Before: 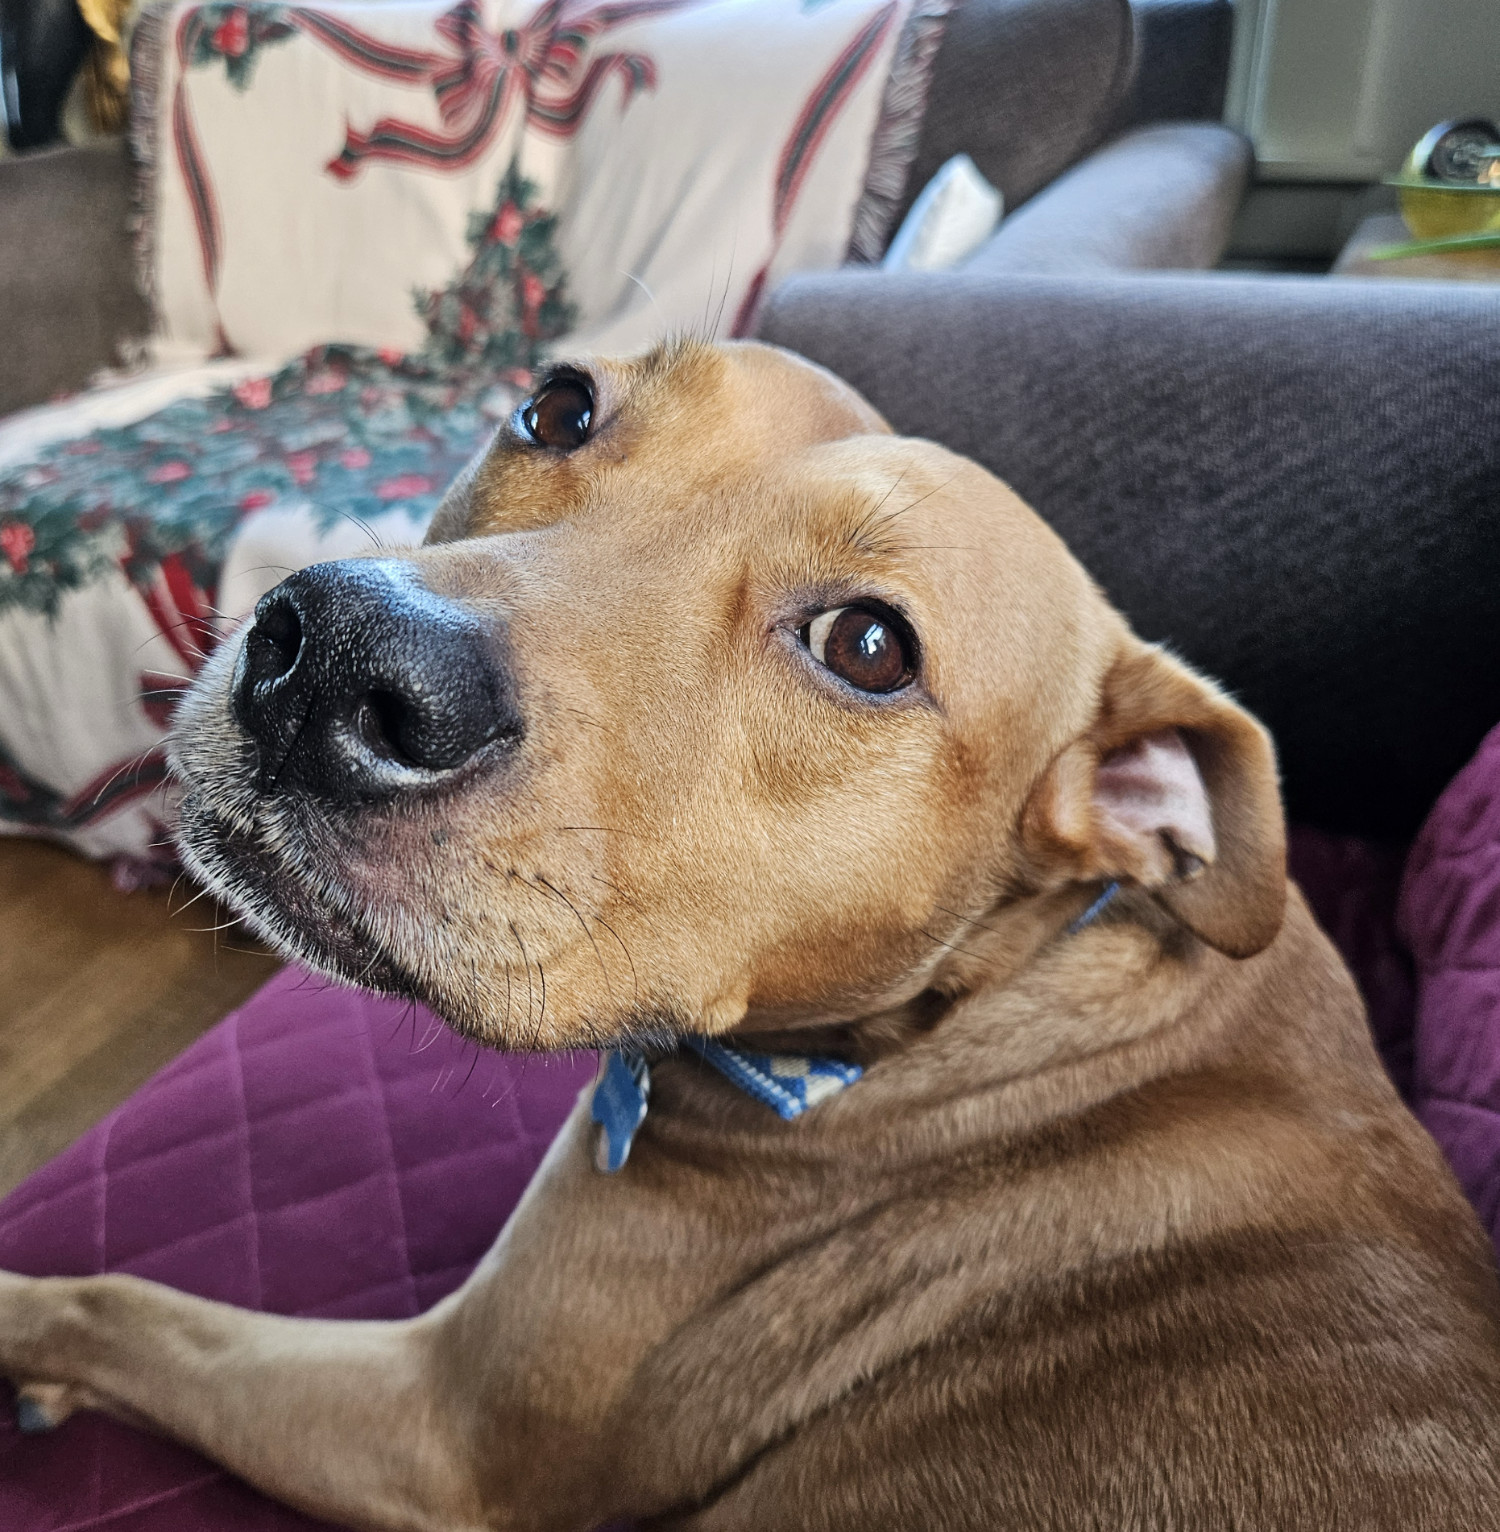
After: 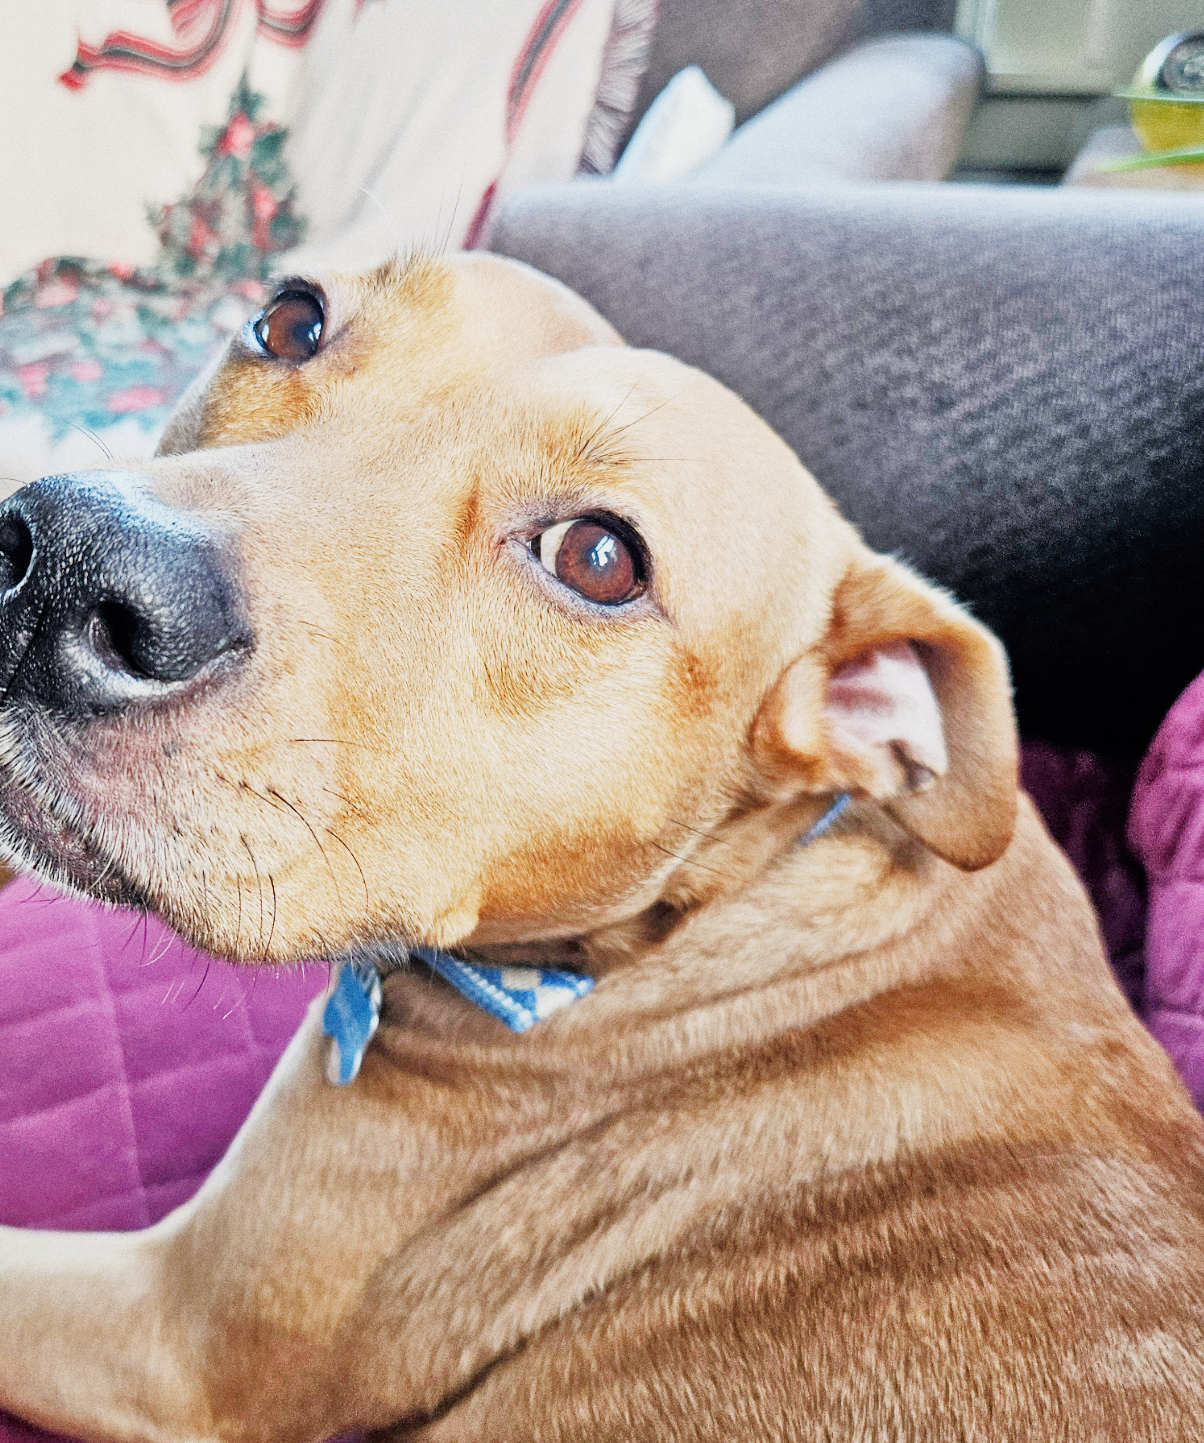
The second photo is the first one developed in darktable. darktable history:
tone equalizer: -7 EV 0.15 EV, -6 EV 0.6 EV, -5 EV 1.15 EV, -4 EV 1.33 EV, -3 EV 1.15 EV, -2 EV 0.6 EV, -1 EV 0.15 EV, mask exposure compensation -0.5 EV
crop and rotate: left 17.959%, top 5.771%, right 1.742%
grain: coarseness 0.09 ISO
exposure: black level correction 0, exposure 1.1 EV, compensate exposure bias true, compensate highlight preservation false
sigmoid: skew -0.2, preserve hue 0%, red attenuation 0.1, red rotation 0.035, green attenuation 0.1, green rotation -0.017, blue attenuation 0.15, blue rotation -0.052, base primaries Rec2020
